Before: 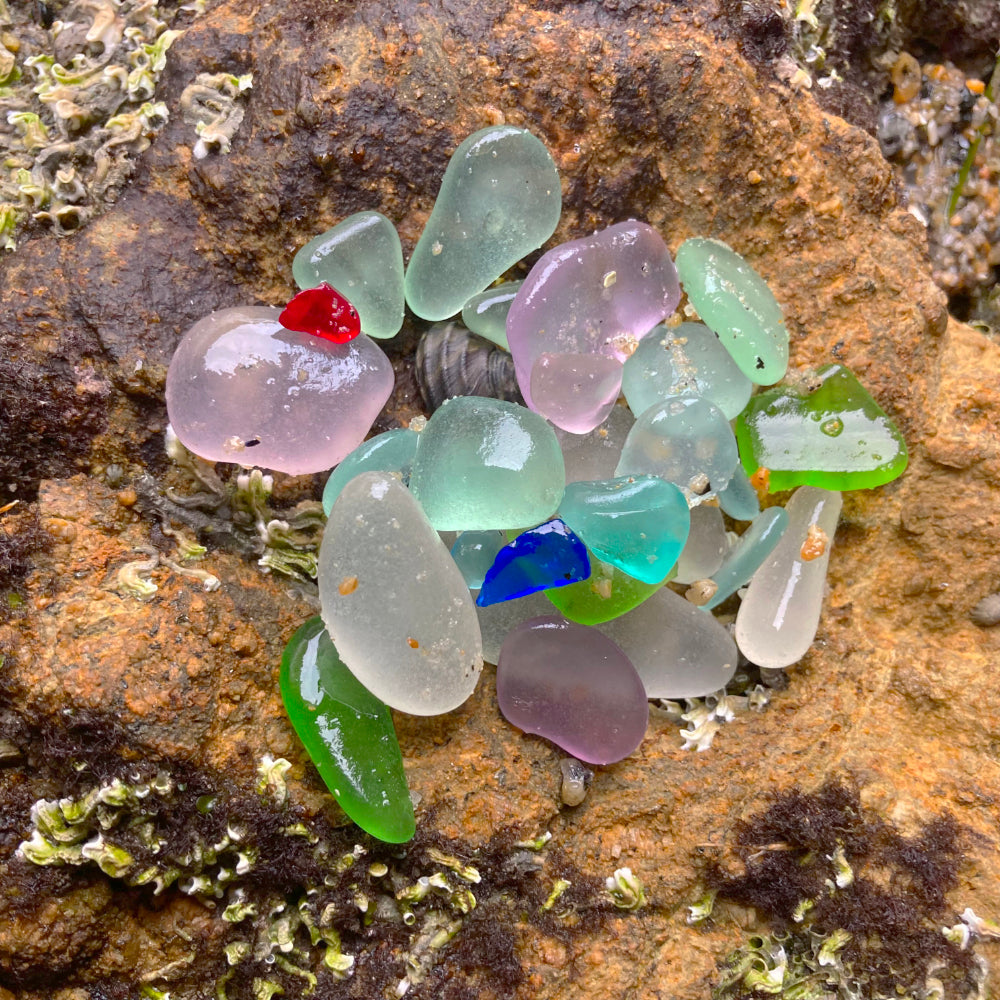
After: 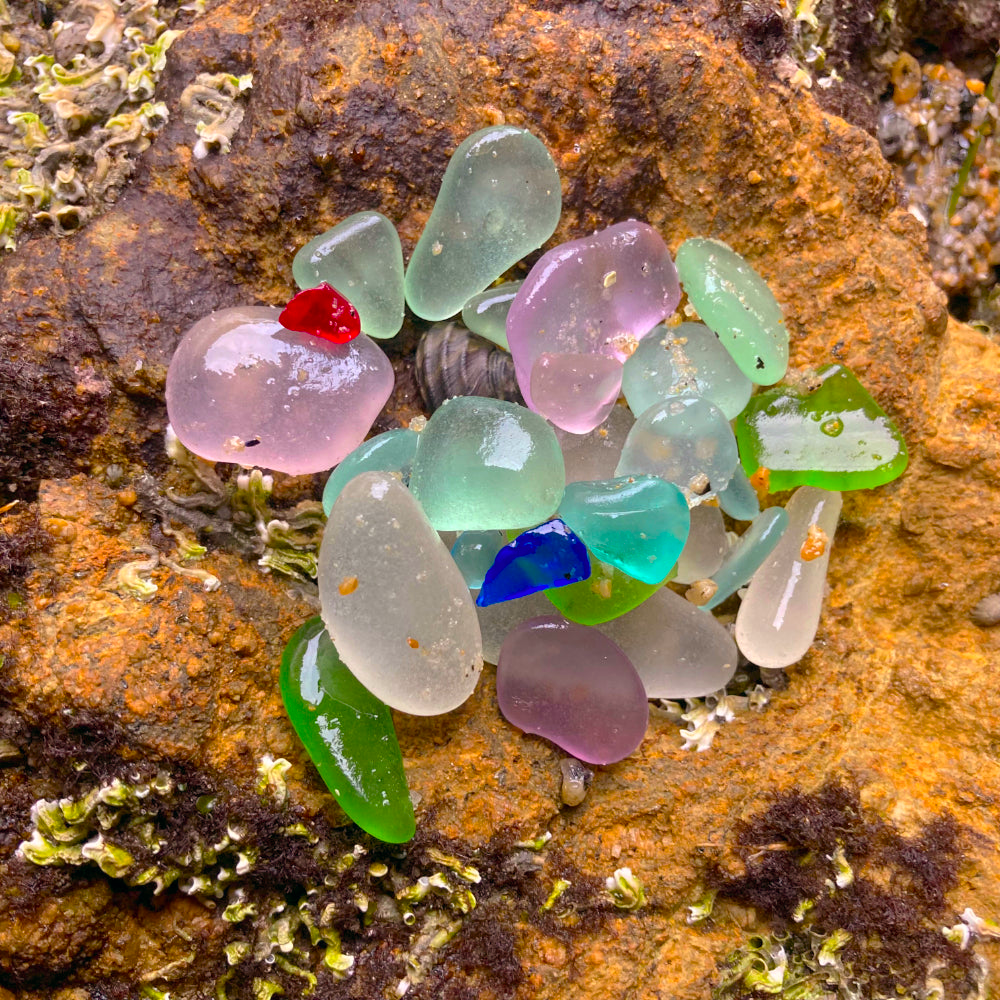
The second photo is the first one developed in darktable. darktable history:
color balance: lift [0.998, 0.998, 1.001, 1.002], gamma [0.995, 1.025, 0.992, 0.975], gain [0.995, 1.02, 0.997, 0.98]
color balance rgb: perceptual saturation grading › global saturation 20%, global vibrance 20%
